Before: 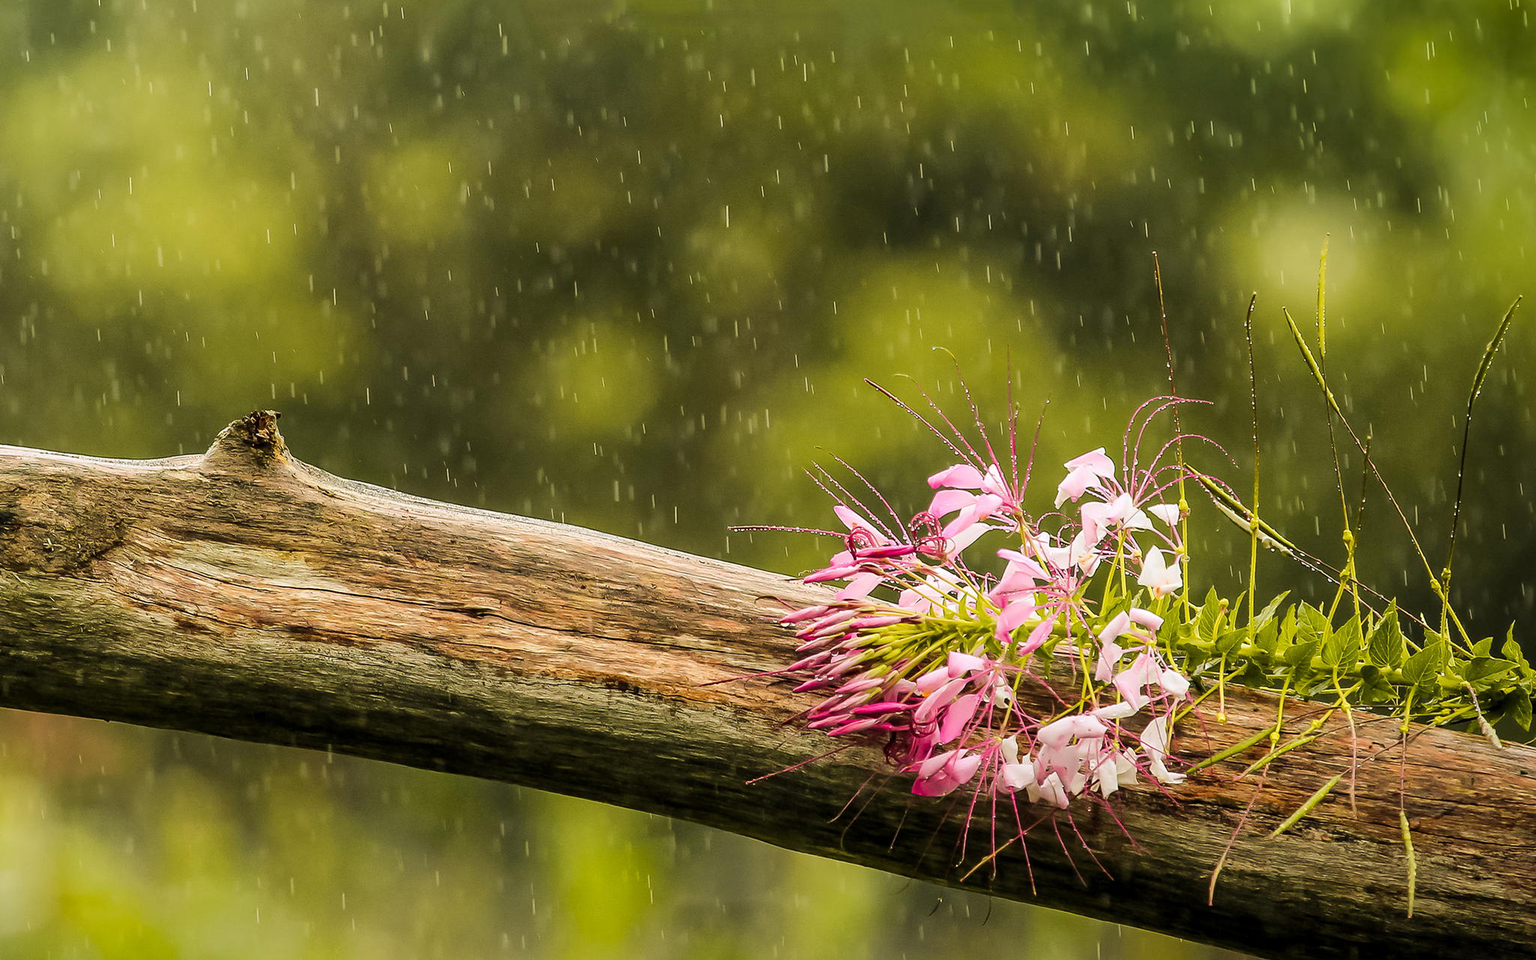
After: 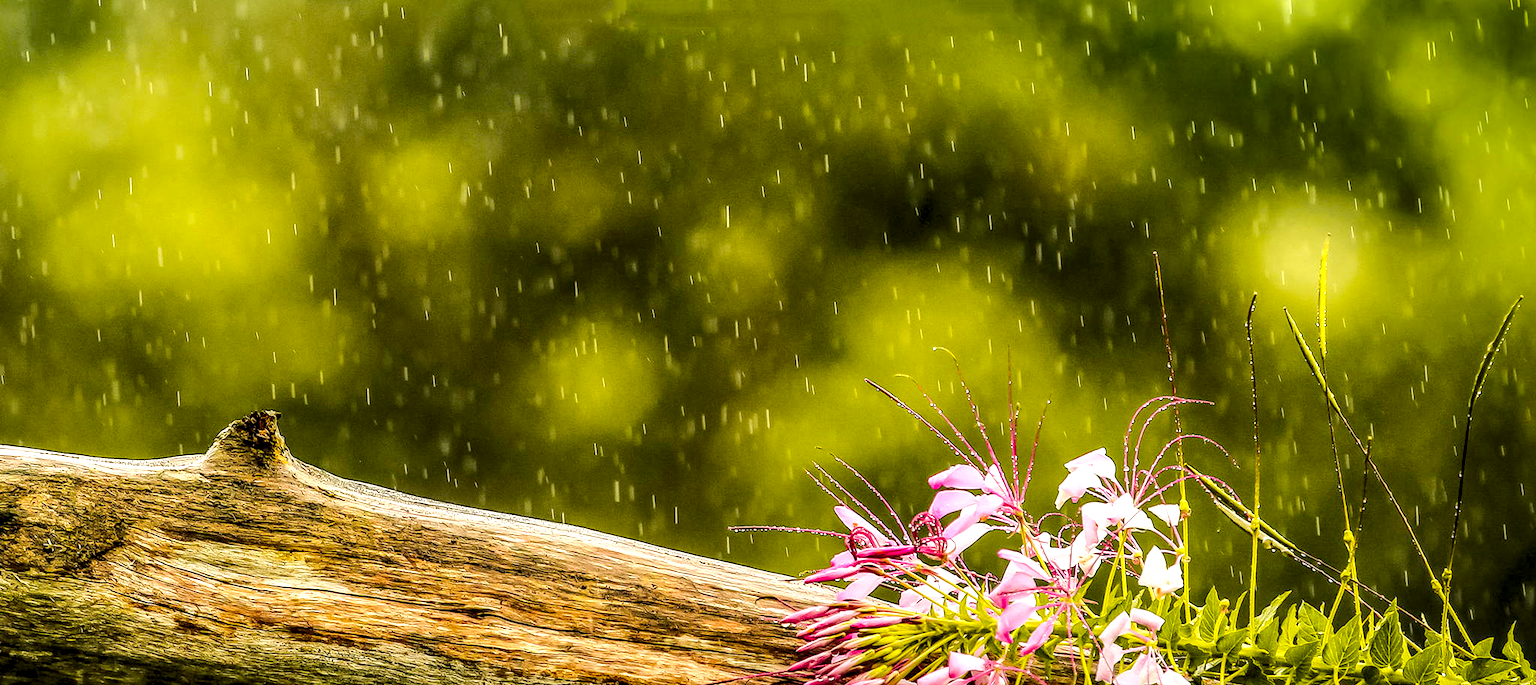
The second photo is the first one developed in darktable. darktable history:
crop: bottom 28.576%
color balance rgb: perceptual saturation grading › global saturation 25%, perceptual brilliance grading › mid-tones 10%, perceptual brilliance grading › shadows 15%, global vibrance 20%
local contrast: highlights 19%, detail 186%
